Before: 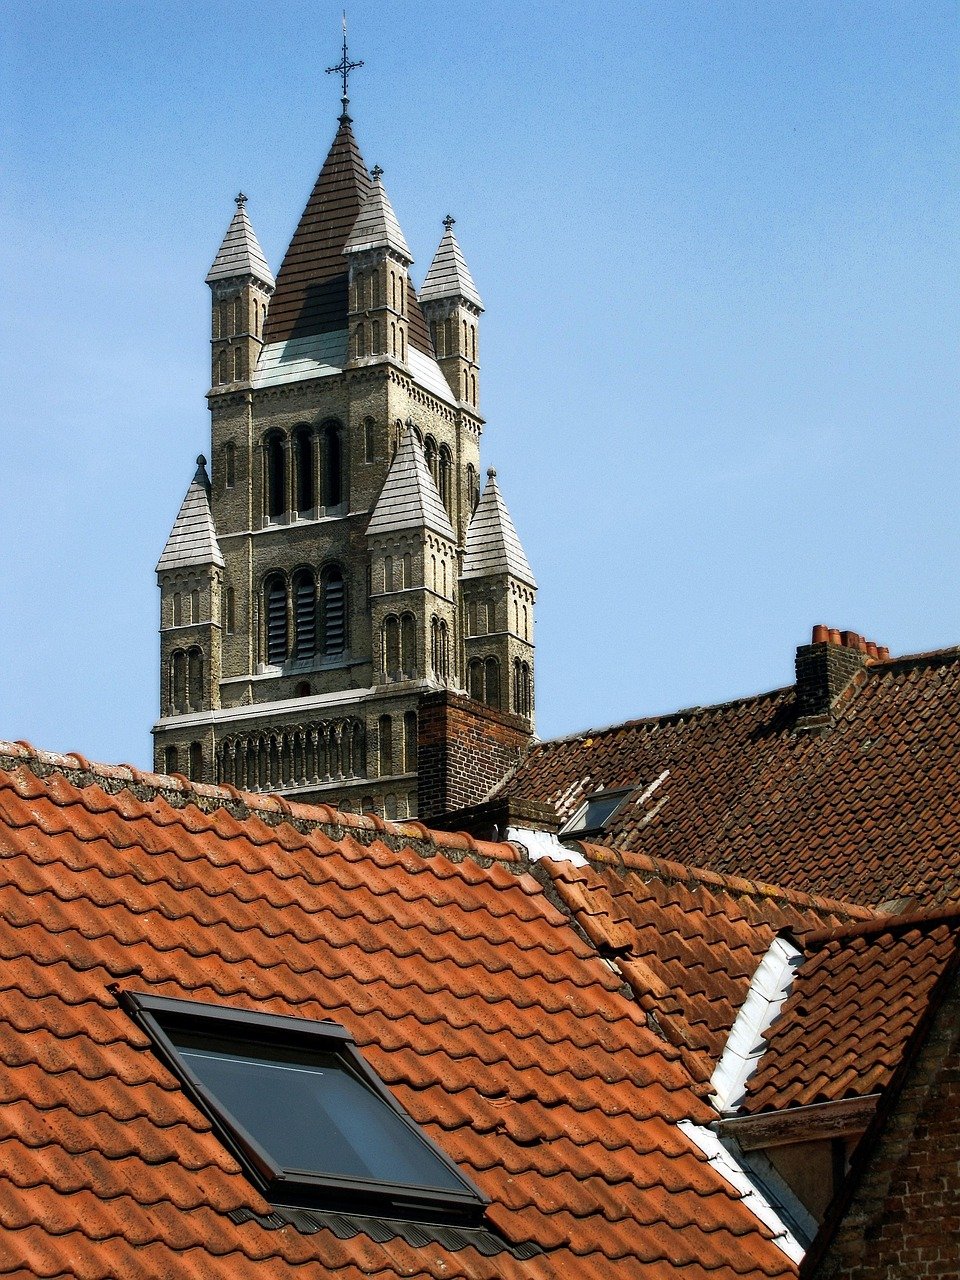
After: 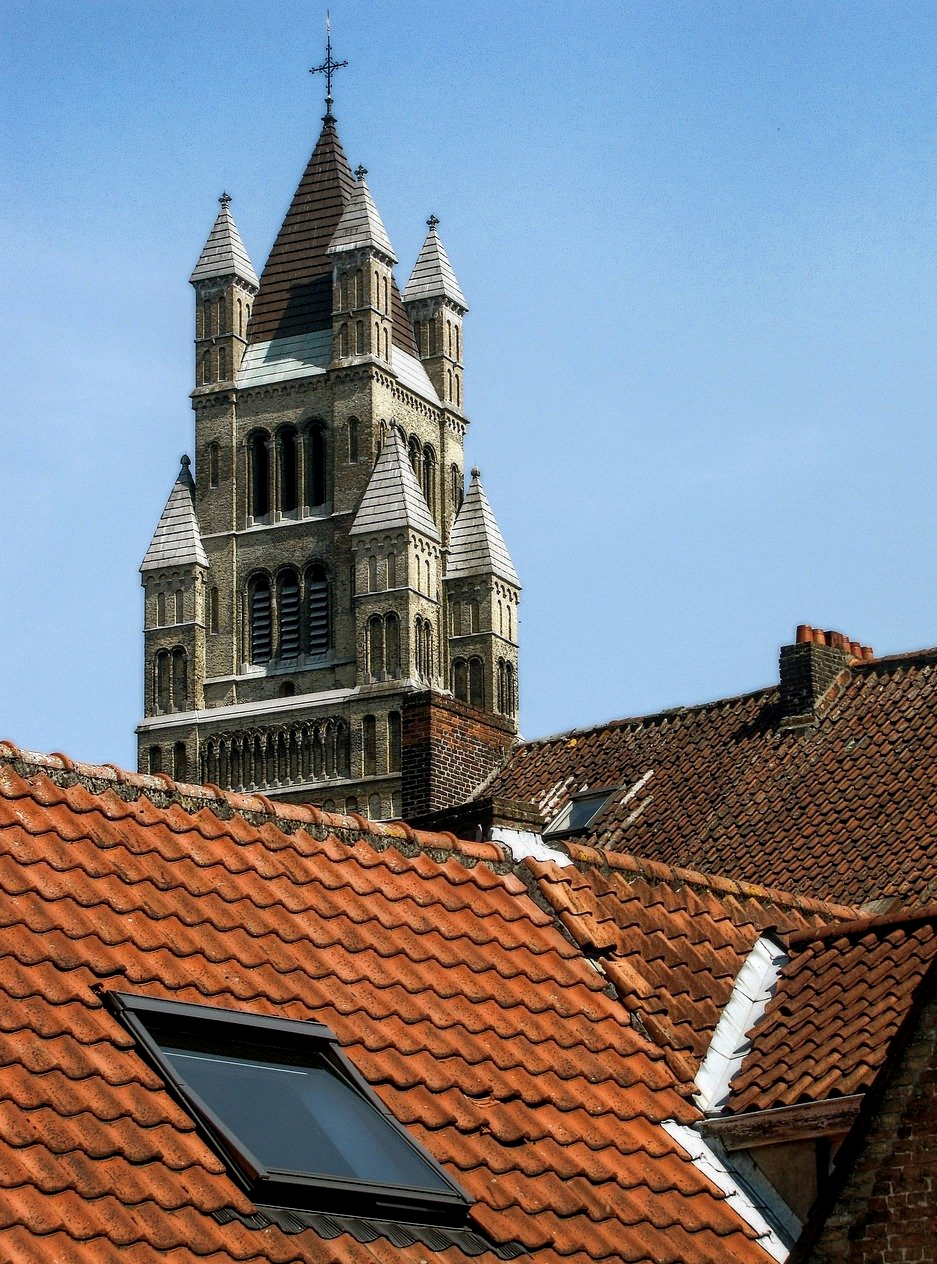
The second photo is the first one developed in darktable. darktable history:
local contrast: on, module defaults
exposure: compensate highlight preservation false
crop and rotate: left 1.686%, right 0.689%, bottom 1.214%
